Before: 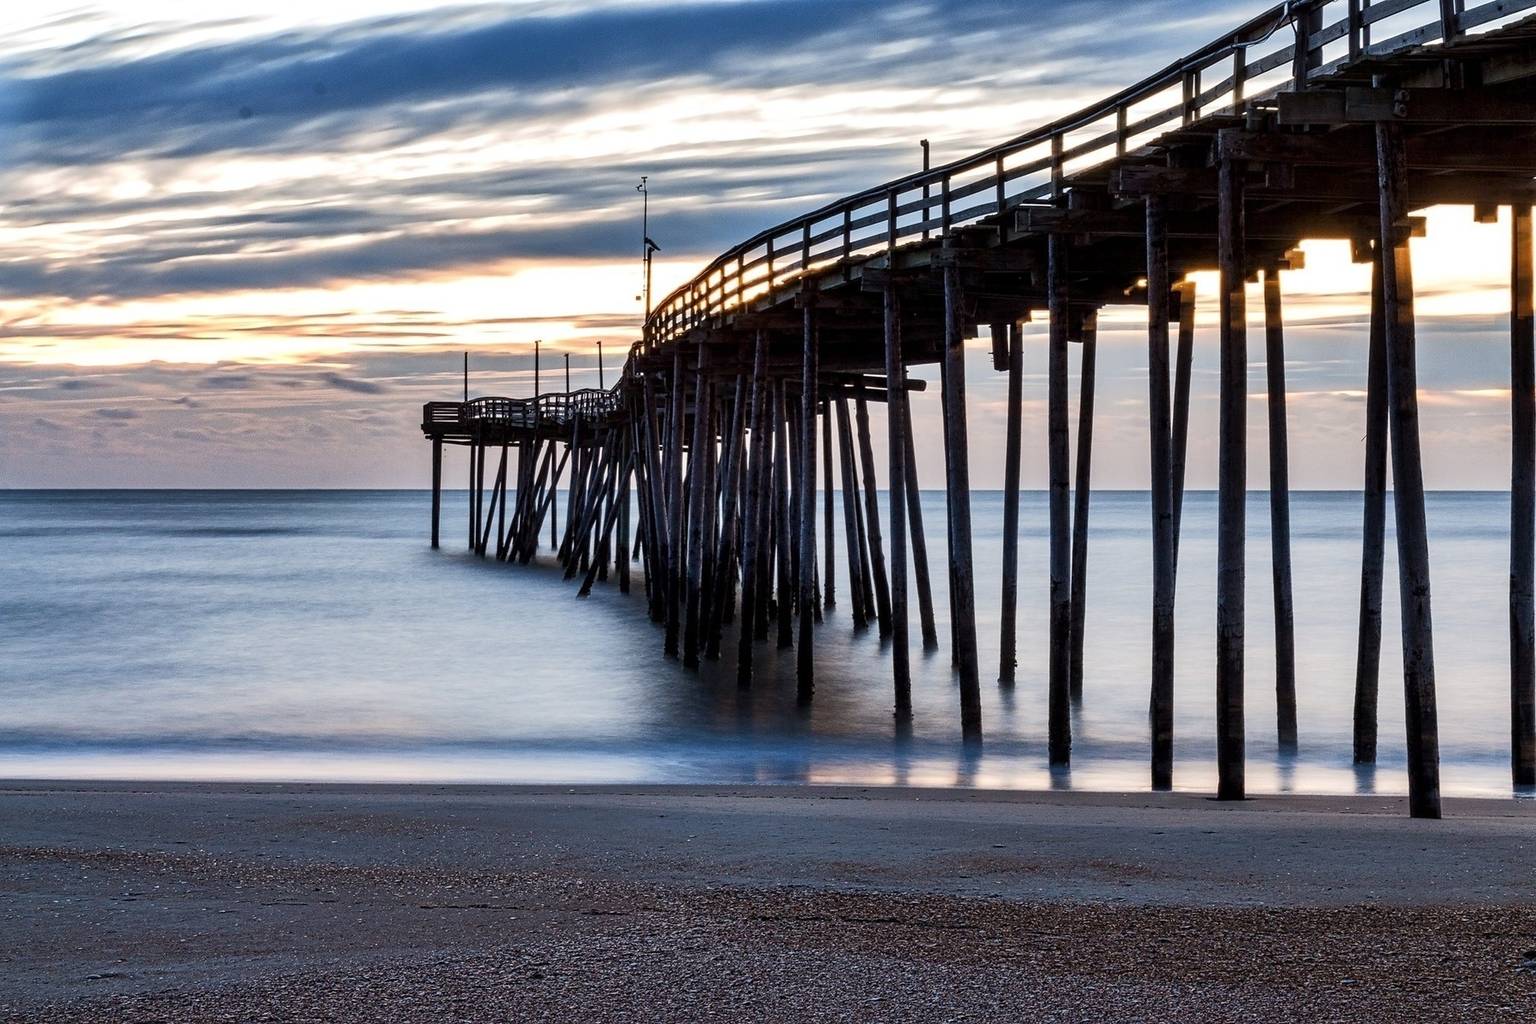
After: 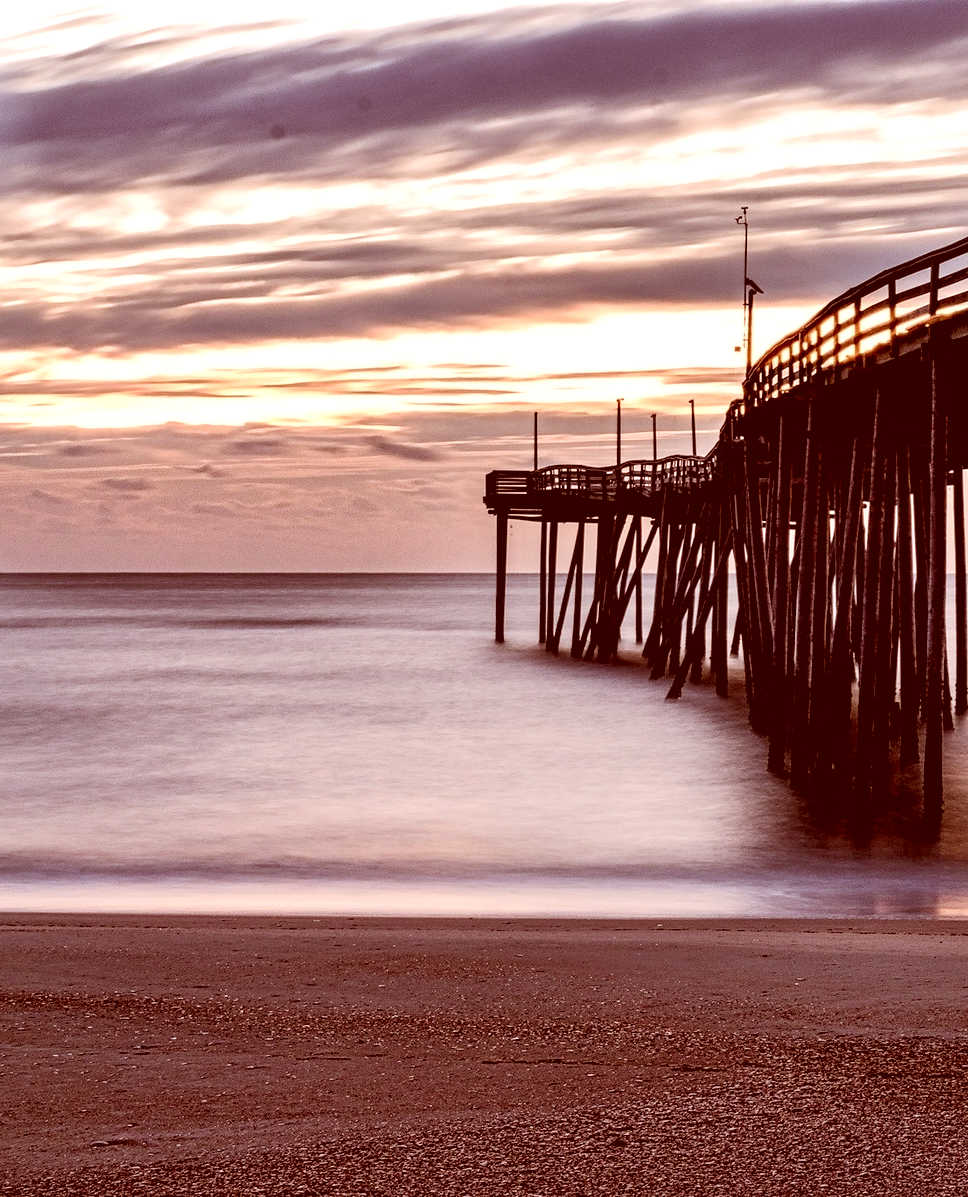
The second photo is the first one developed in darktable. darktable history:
color correction: highlights a* 9.03, highlights b* 8.71, shadows a* 40, shadows b* 40, saturation 0.8
crop: left 0.587%, right 45.588%, bottom 0.086%
rgb levels: levels [[0.013, 0.434, 0.89], [0, 0.5, 1], [0, 0.5, 1]]
